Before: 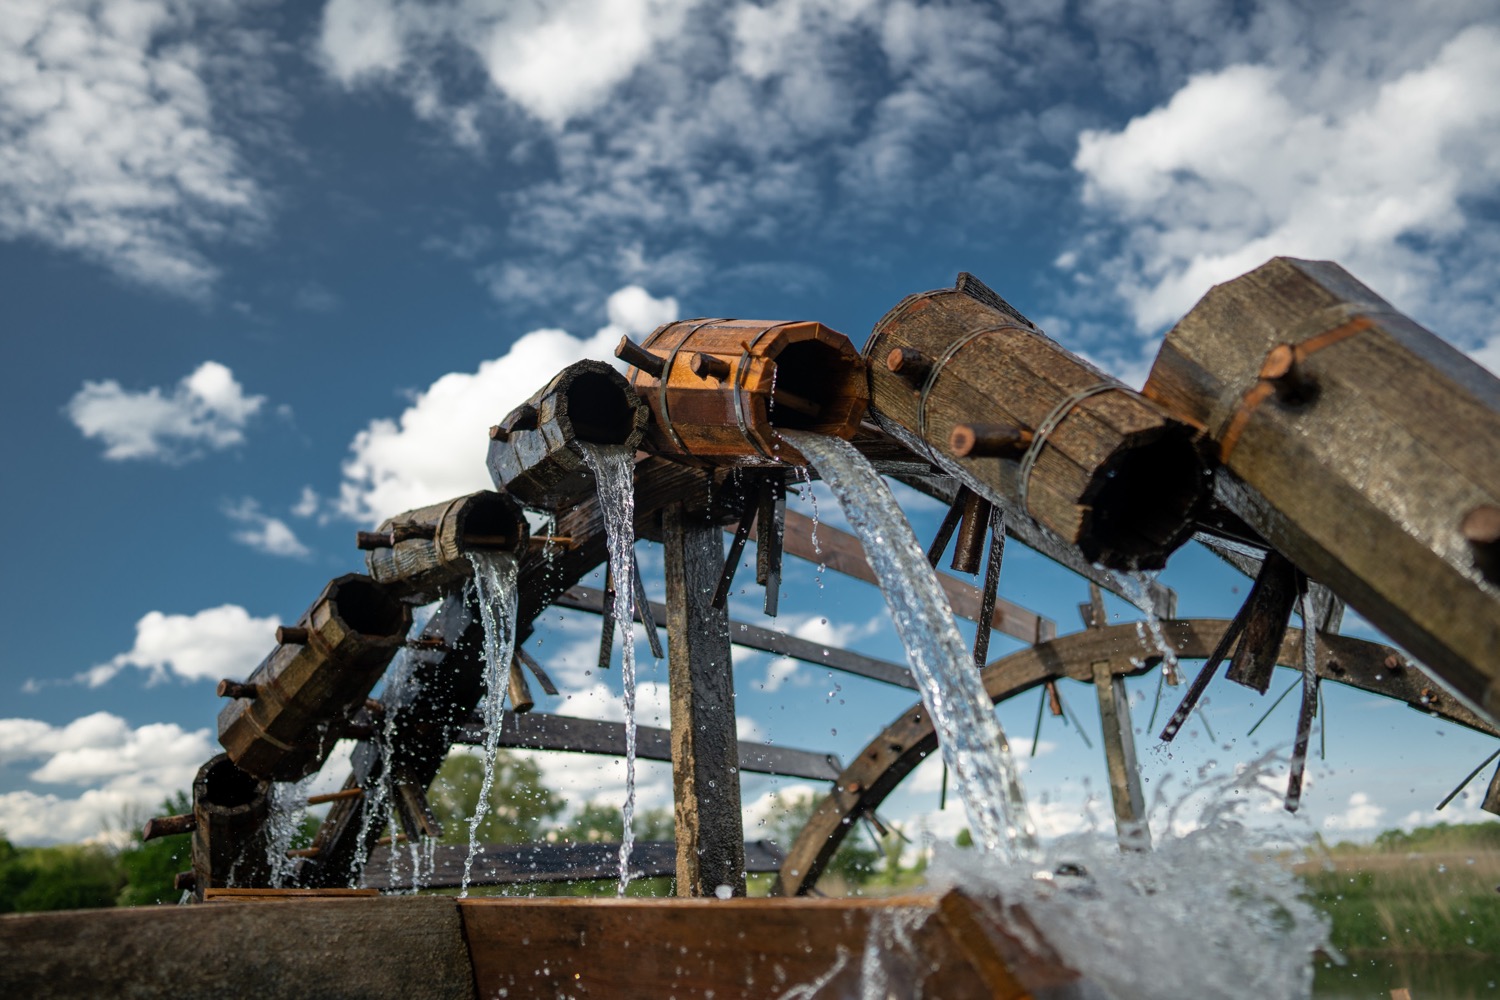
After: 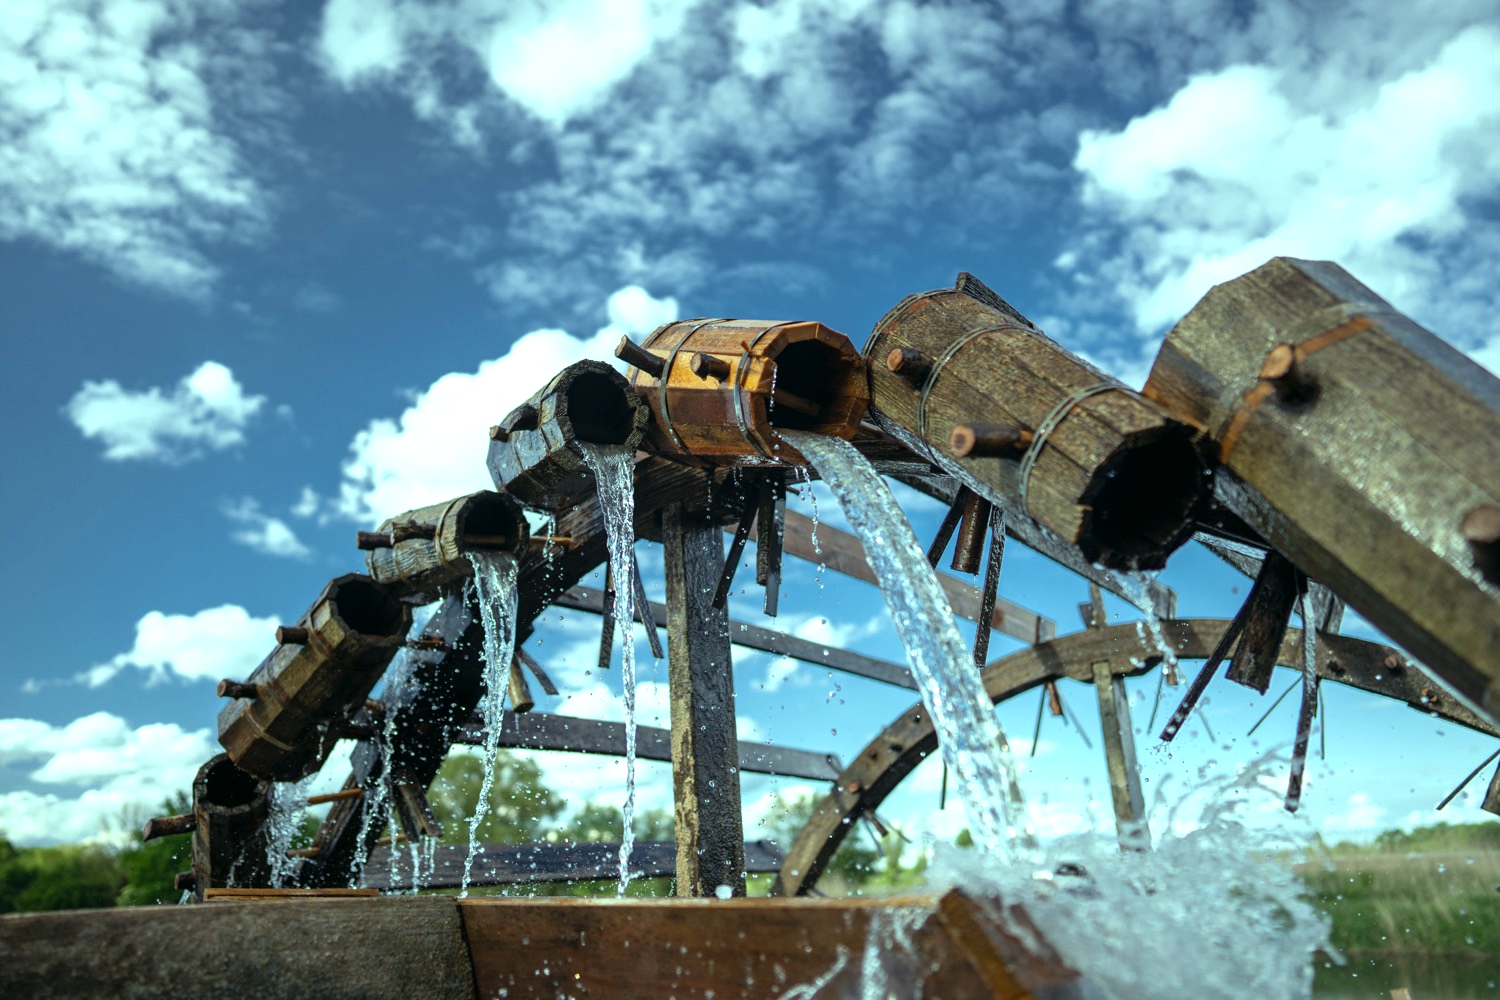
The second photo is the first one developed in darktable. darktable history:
exposure: black level correction 0, exposure 0.5 EV, compensate exposure bias true, compensate highlight preservation false
color balance: mode lift, gamma, gain (sRGB), lift [0.997, 0.979, 1.021, 1.011], gamma [1, 1.084, 0.916, 0.998], gain [1, 0.87, 1.13, 1.101], contrast 4.55%, contrast fulcrum 38.24%, output saturation 104.09%
rotate and perspective: automatic cropping off
